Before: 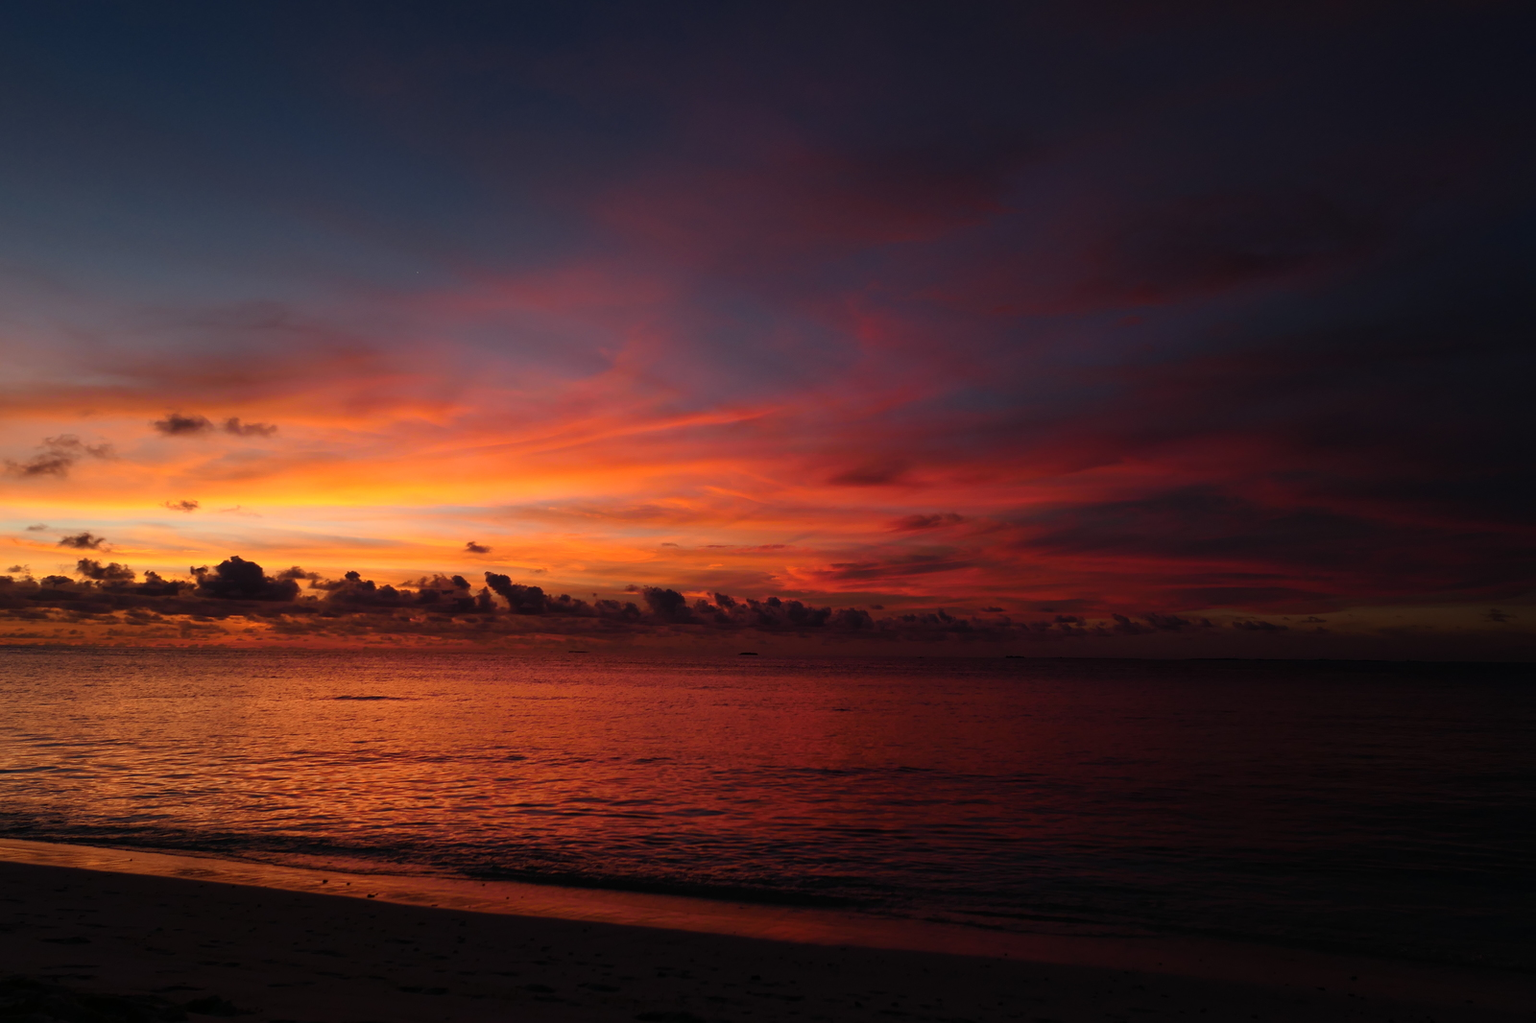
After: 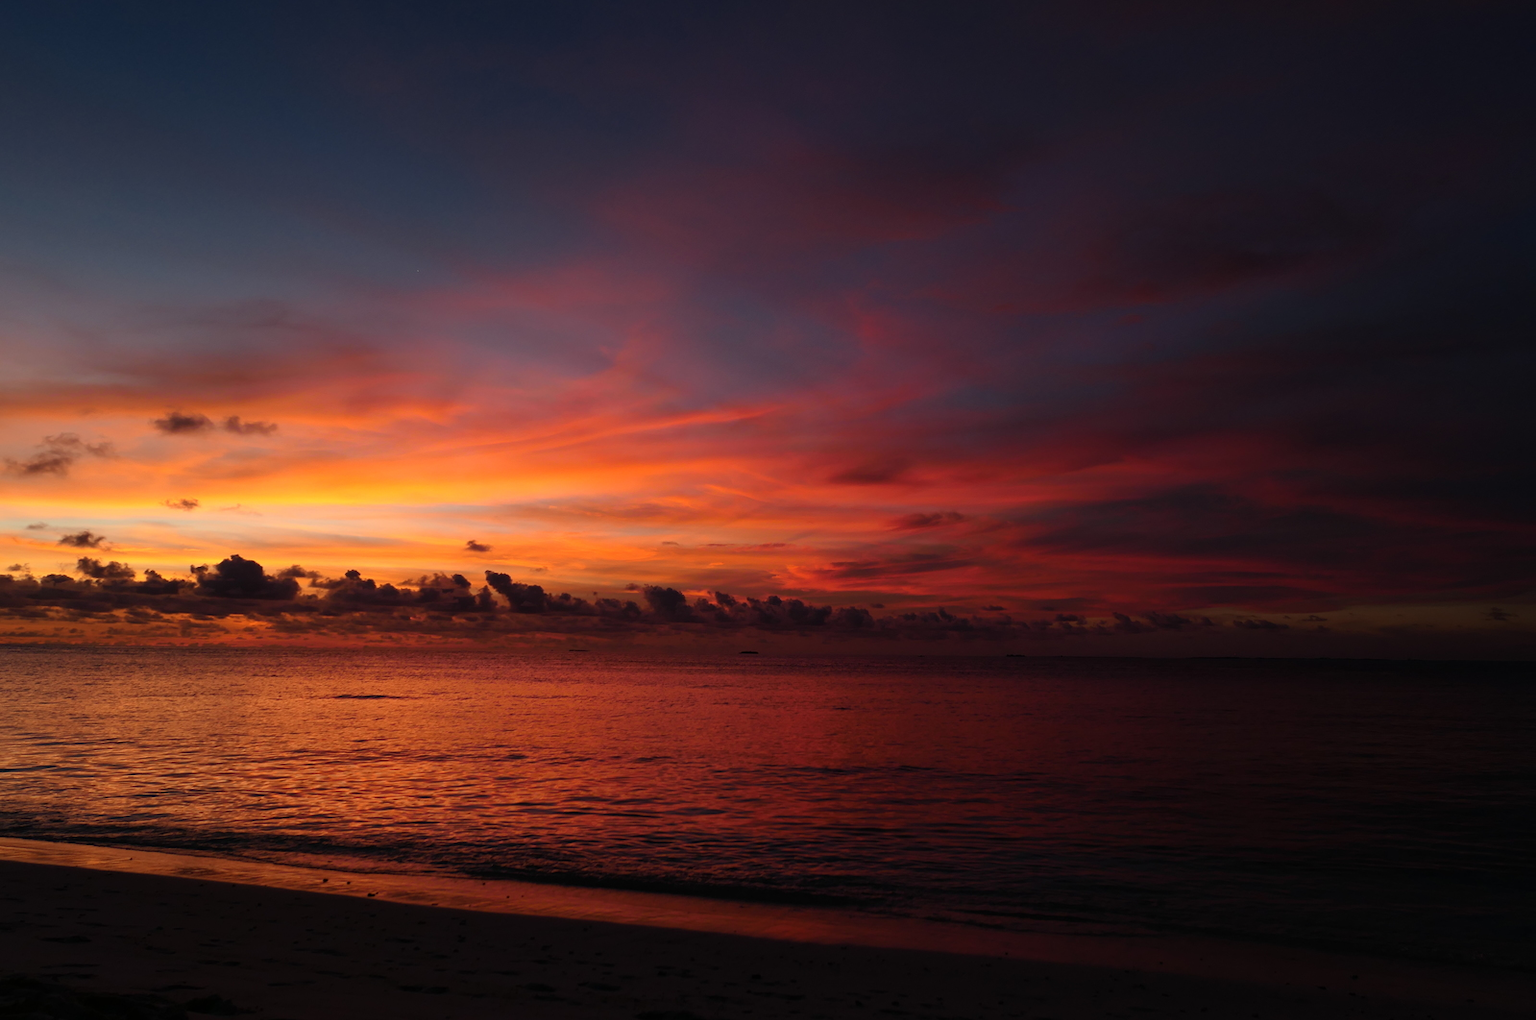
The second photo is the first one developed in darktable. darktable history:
crop: top 0.244%, bottom 0.111%
